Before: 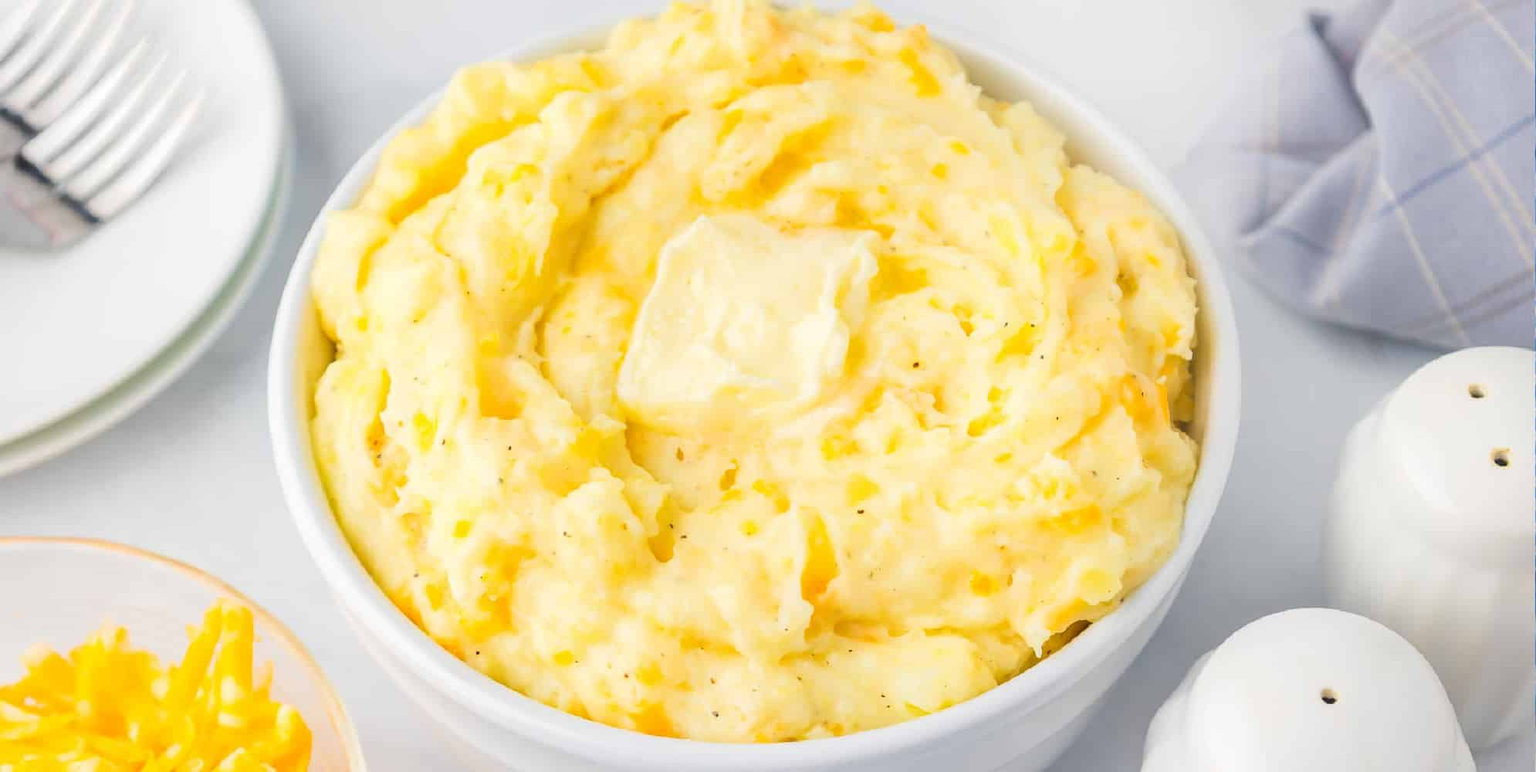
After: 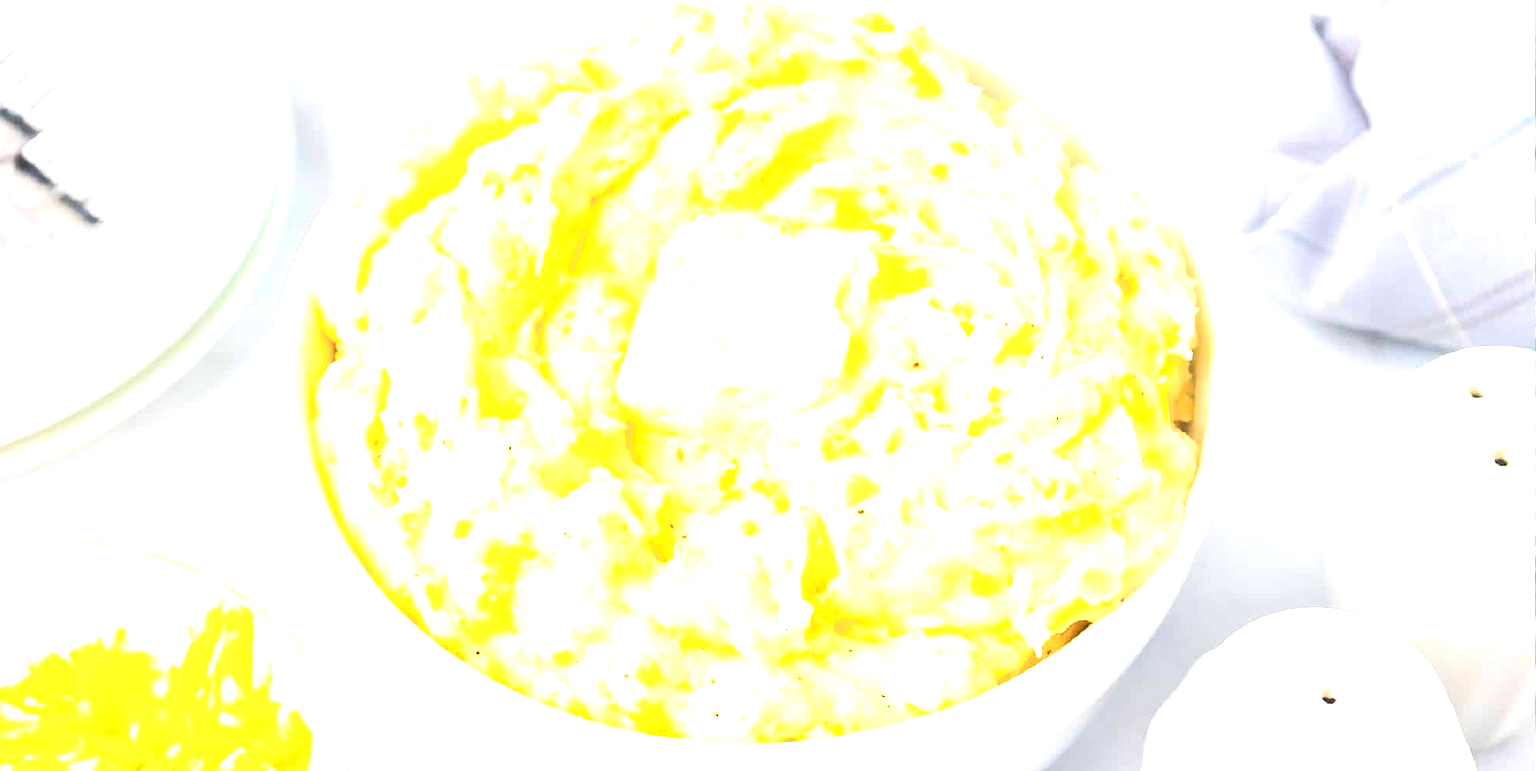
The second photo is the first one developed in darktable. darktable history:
shadows and highlights: shadows -12.5, white point adjustment 4, highlights 28.33
exposure: black level correction 0, exposure 1.1 EV, compensate highlight preservation false
